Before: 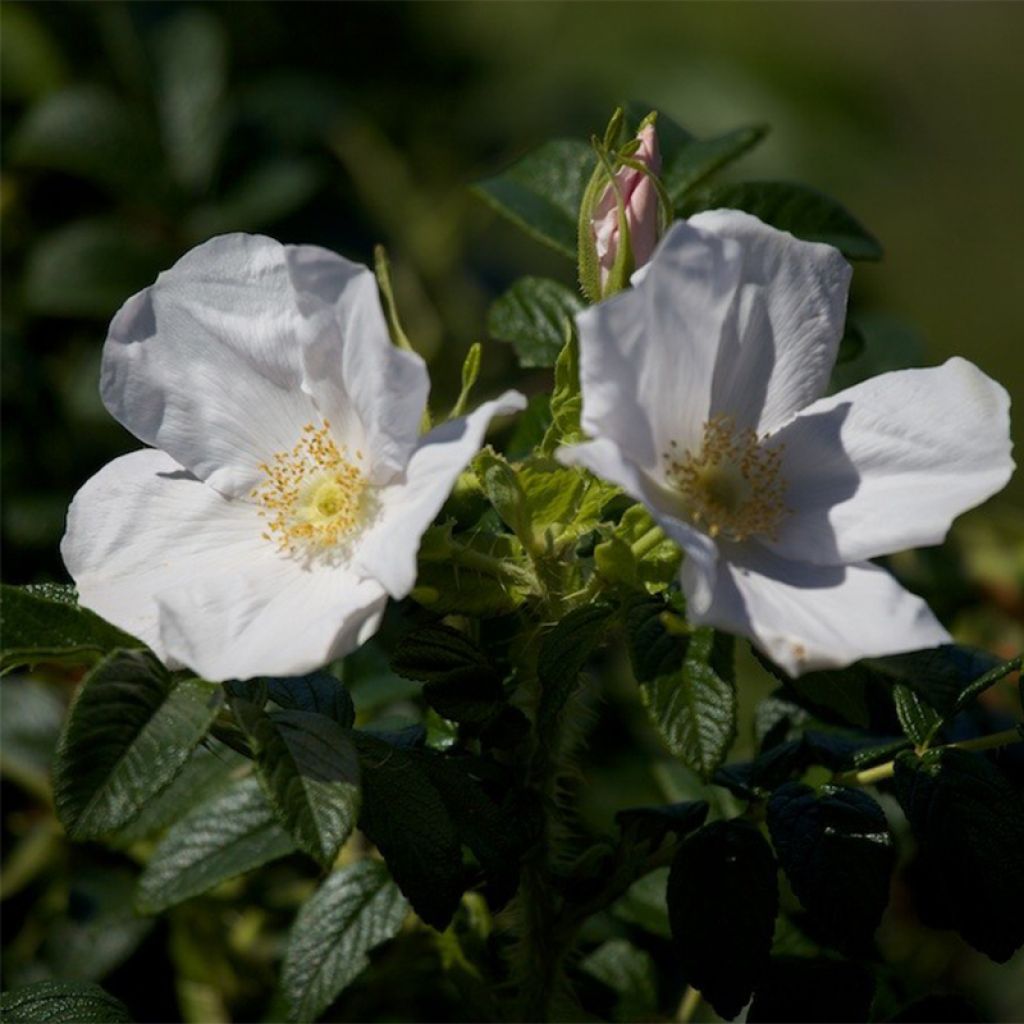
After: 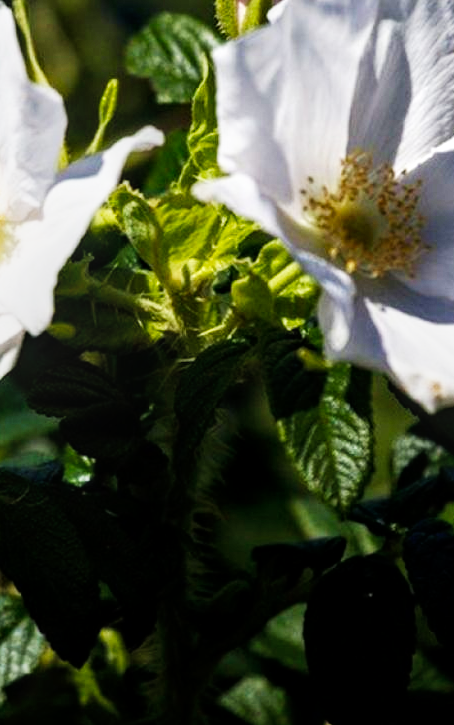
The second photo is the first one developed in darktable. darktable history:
exposure: compensate highlight preservation false
local contrast: on, module defaults
crop: left 35.505%, top 25.782%, right 20.111%, bottom 3.406%
base curve: curves: ch0 [(0, 0) (0.007, 0.004) (0.027, 0.03) (0.046, 0.07) (0.207, 0.54) (0.442, 0.872) (0.673, 0.972) (1, 1)], preserve colors none
